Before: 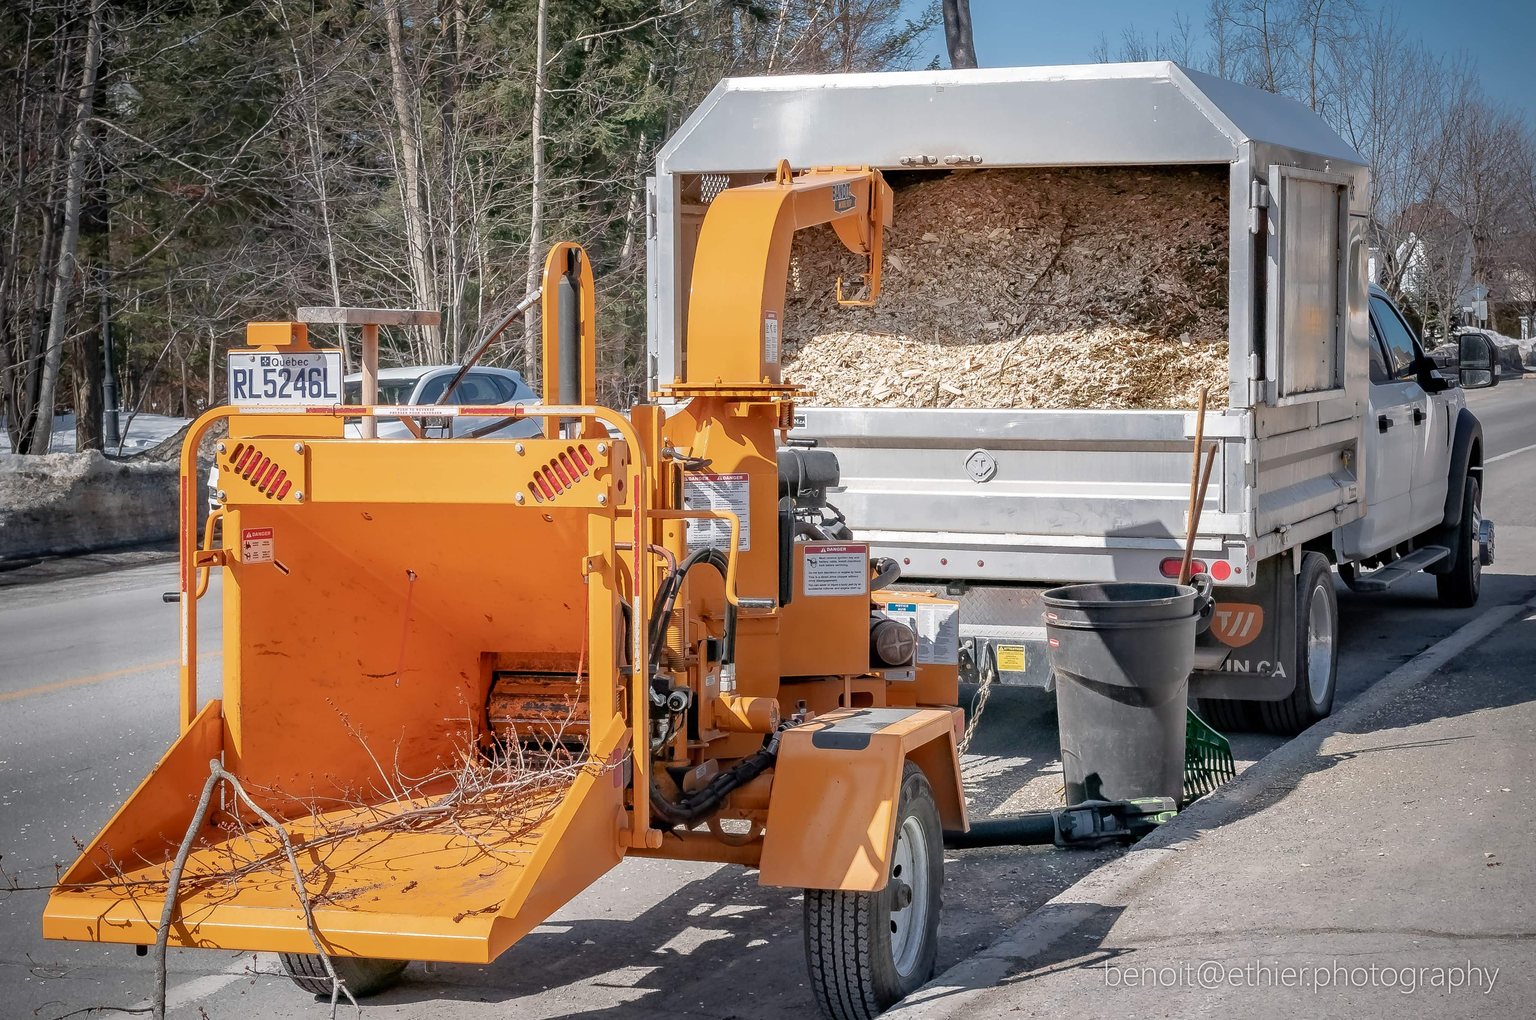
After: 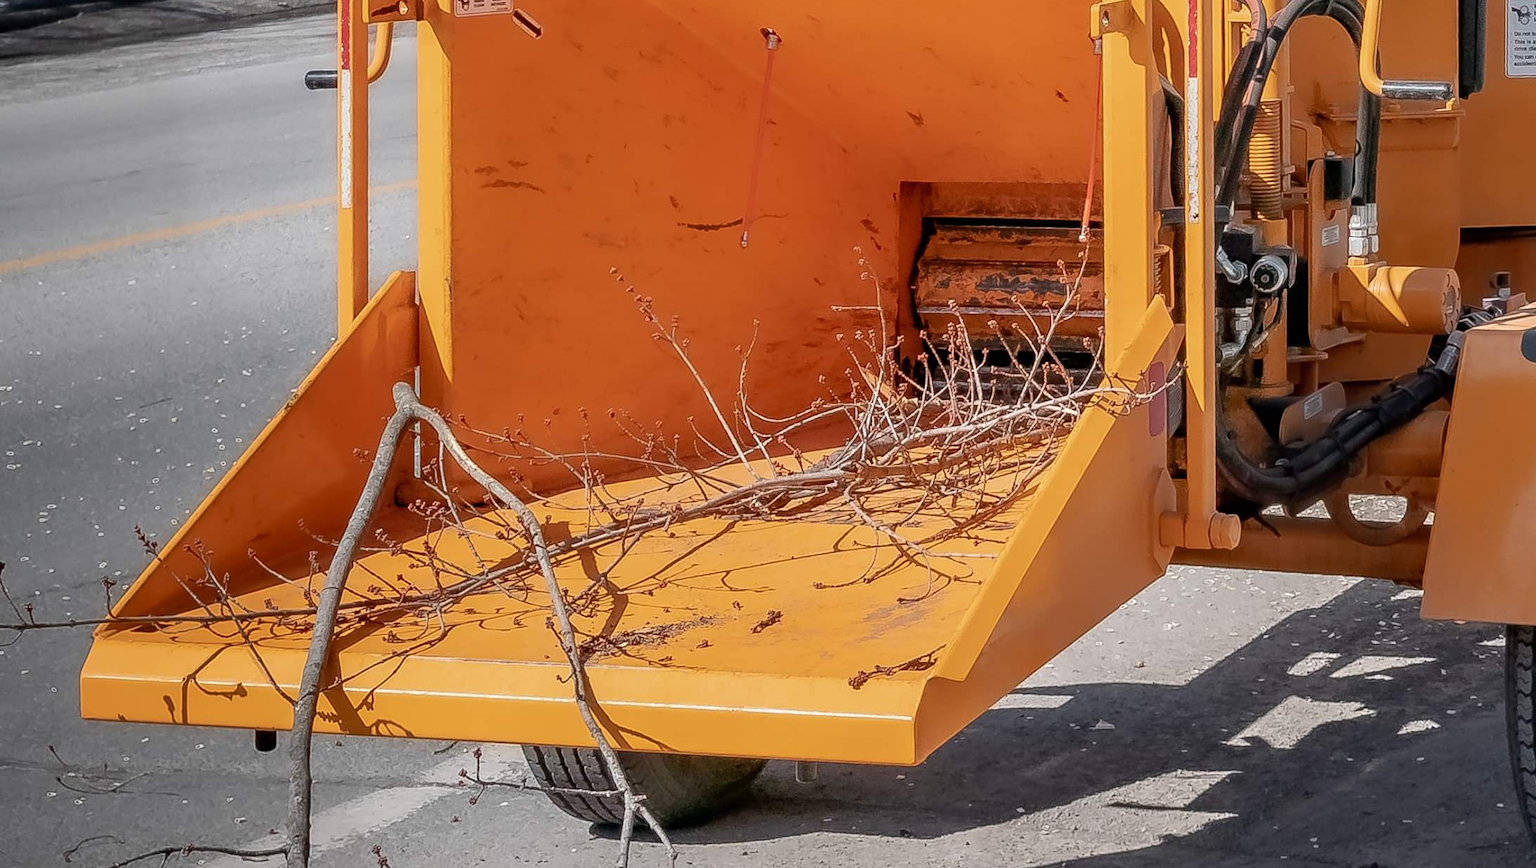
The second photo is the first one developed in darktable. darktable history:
crop and rotate: top 54.409%, right 46.591%, bottom 0.101%
